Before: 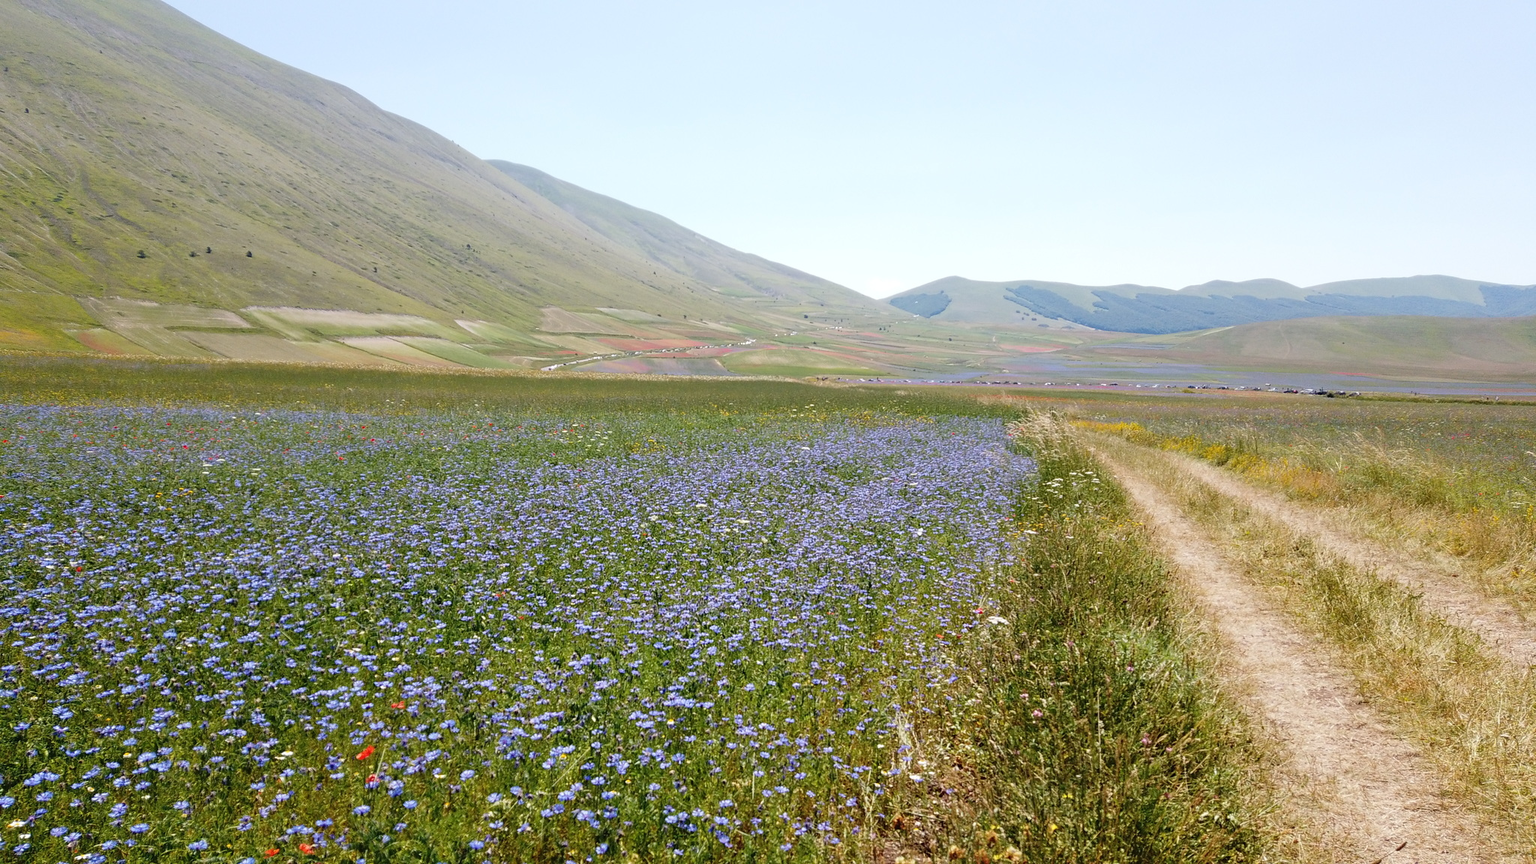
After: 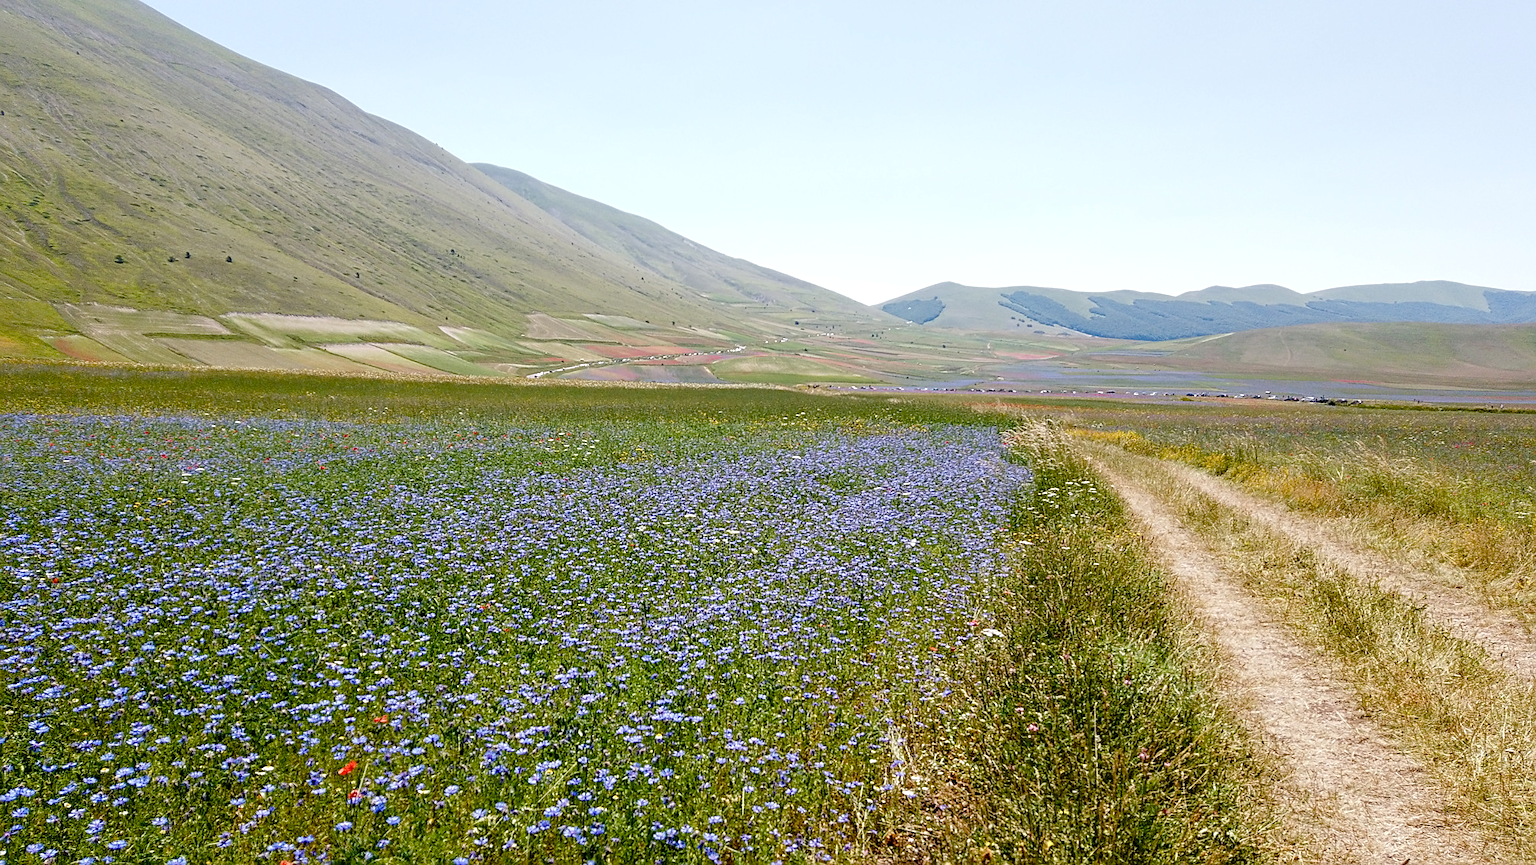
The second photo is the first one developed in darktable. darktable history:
local contrast: on, module defaults
crop: left 1.643%, right 0.28%, bottom 1.671%
color balance rgb: shadows lift › chroma 1.035%, shadows lift › hue 217.55°, perceptual saturation grading › global saturation 20%, perceptual saturation grading › highlights -49.936%, perceptual saturation grading › shadows 24.851%, global vibrance 33.113%
sharpen: on, module defaults
